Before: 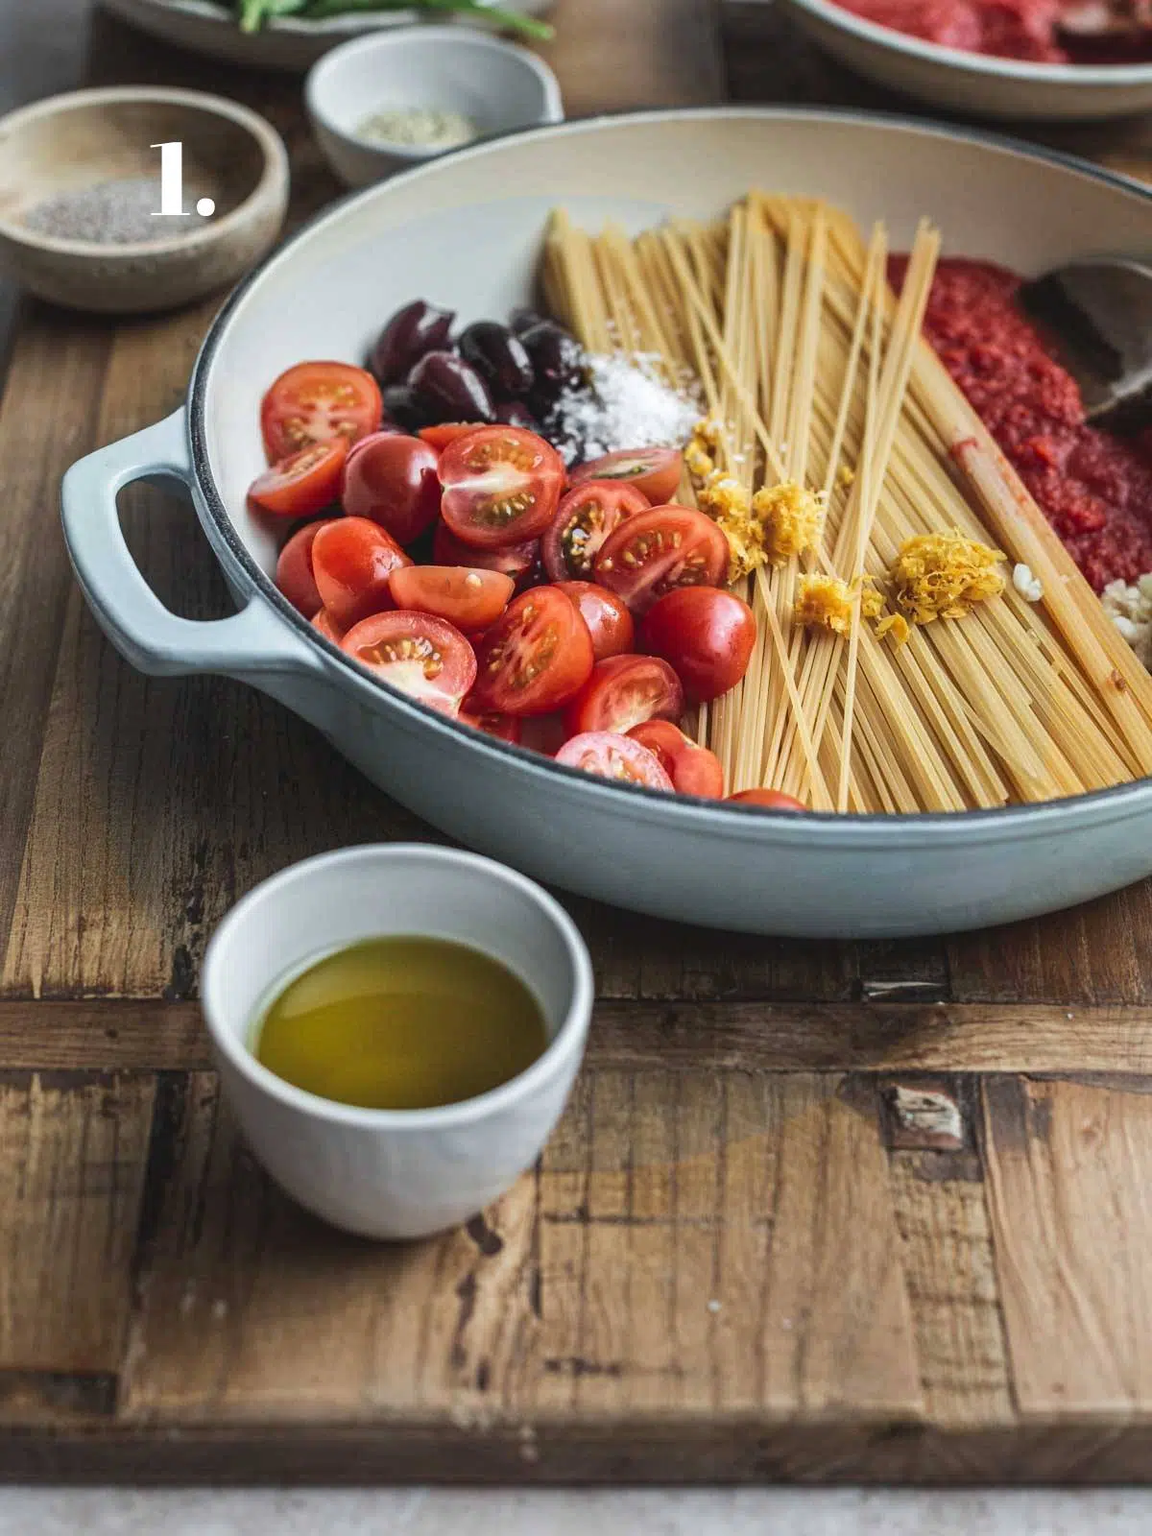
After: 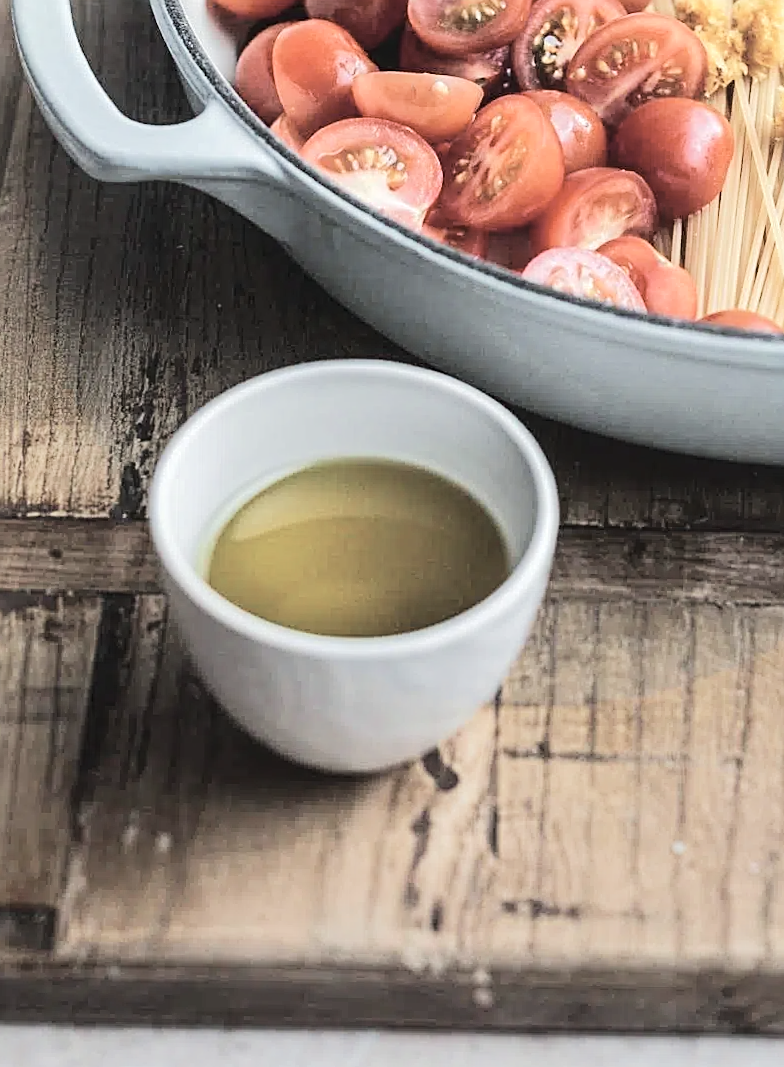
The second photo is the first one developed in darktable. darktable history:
crop and rotate: angle -0.948°, left 3.697%, top 31.848%, right 29.49%
sharpen: on, module defaults
tone equalizer: -7 EV 0.144 EV, -6 EV 0.583 EV, -5 EV 1.14 EV, -4 EV 1.35 EV, -3 EV 1.17 EV, -2 EV 0.6 EV, -1 EV 0.163 EV, edges refinement/feathering 500, mask exposure compensation -1.57 EV, preserve details no
color zones: curves: ch1 [(0, 0.292) (0.001, 0.292) (0.2, 0.264) (0.4, 0.248) (0.6, 0.248) (0.8, 0.264) (0.999, 0.292) (1, 0.292)]
